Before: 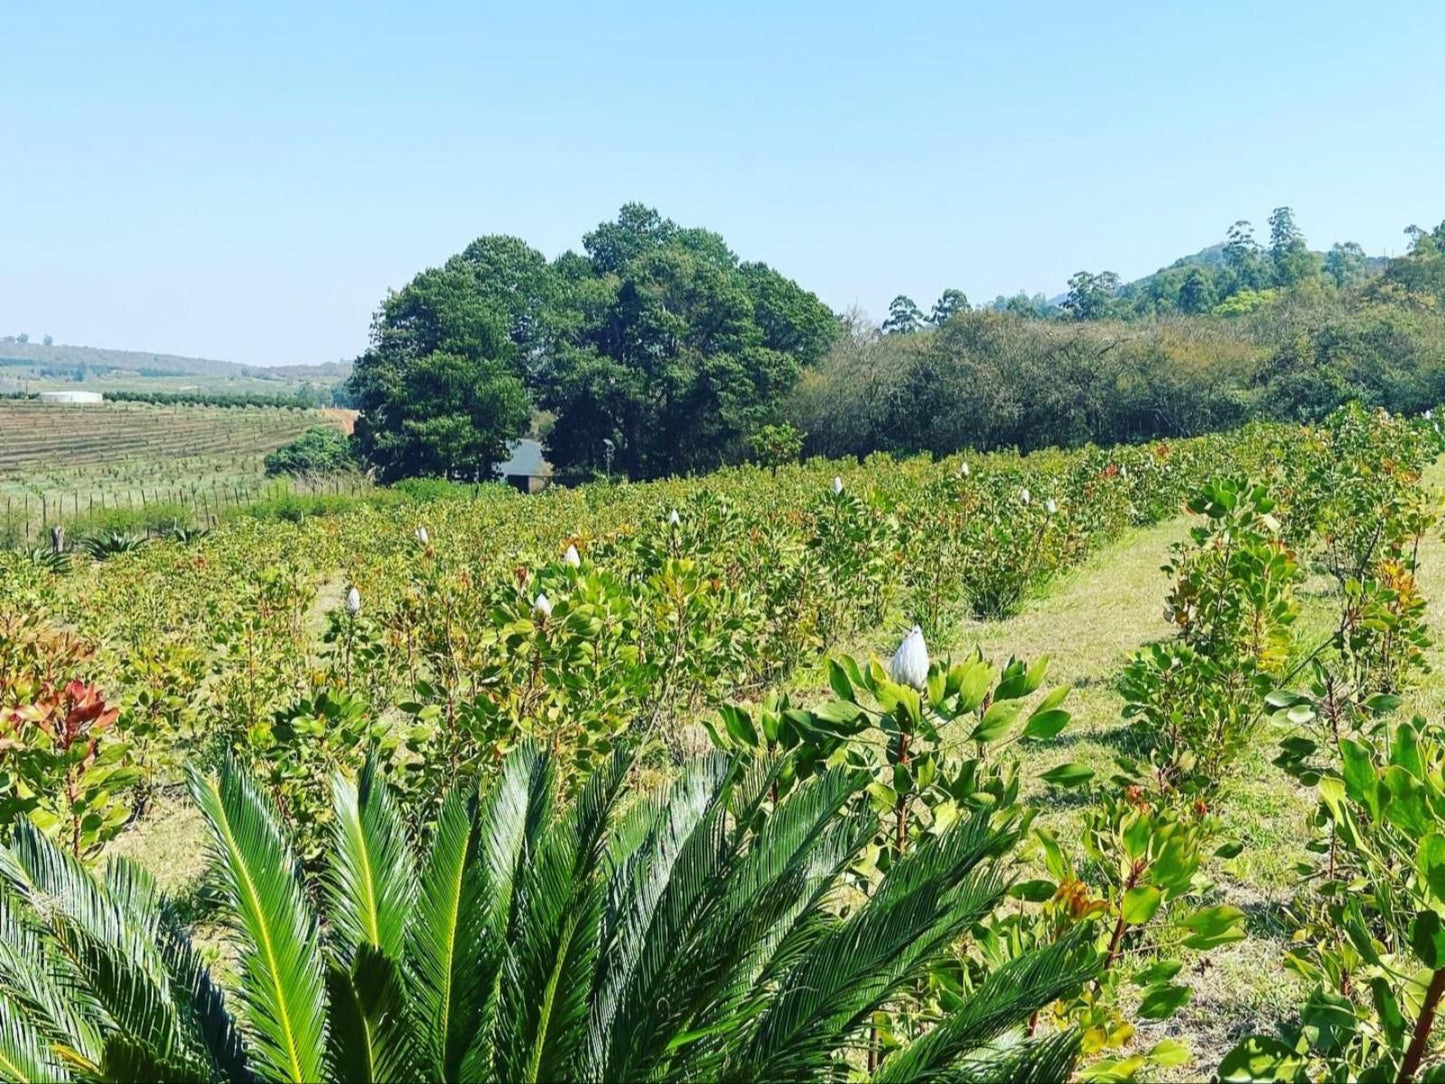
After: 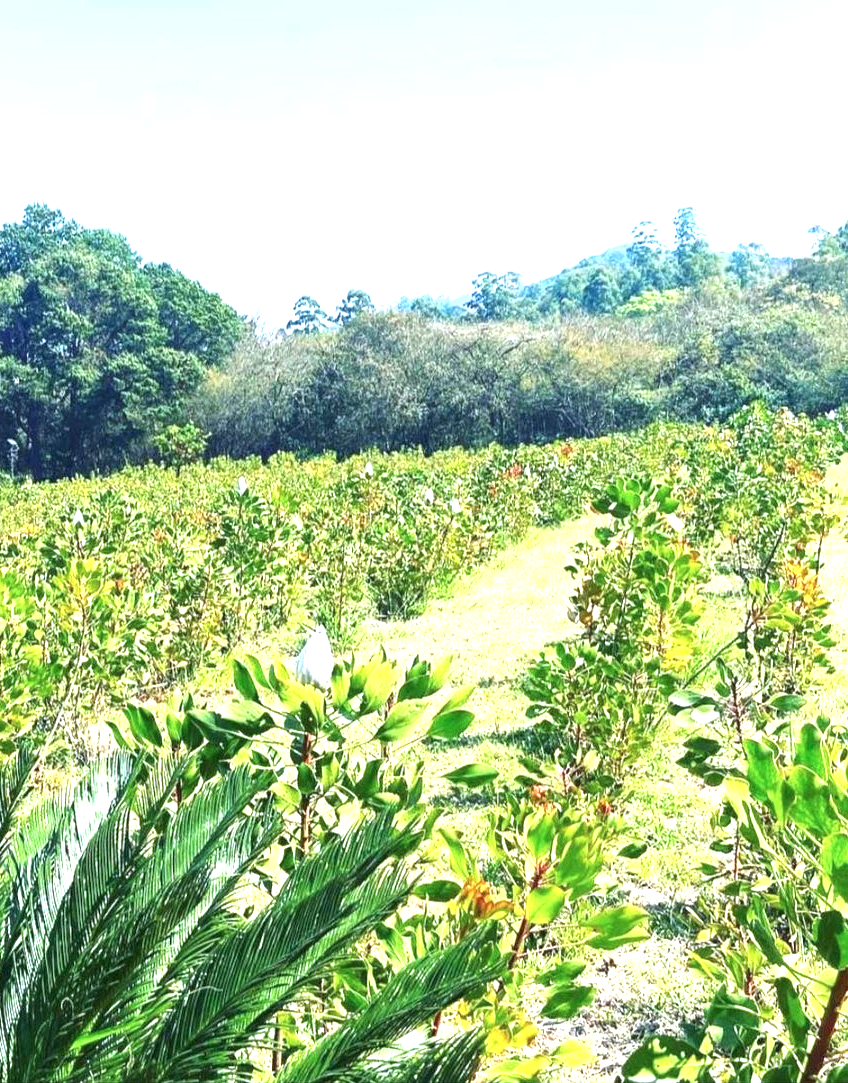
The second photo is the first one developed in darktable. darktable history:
exposure: black level correction 0, exposure 1.2 EV, compensate highlight preservation false
crop: left 41.264%
color calibration: illuminant as shot in camera, x 0.358, y 0.373, temperature 4628.91 K, saturation algorithm version 1 (2020)
levels: mode automatic, levels [0, 0.435, 0.917]
local contrast: highlights 106%, shadows 99%, detail 119%, midtone range 0.2
